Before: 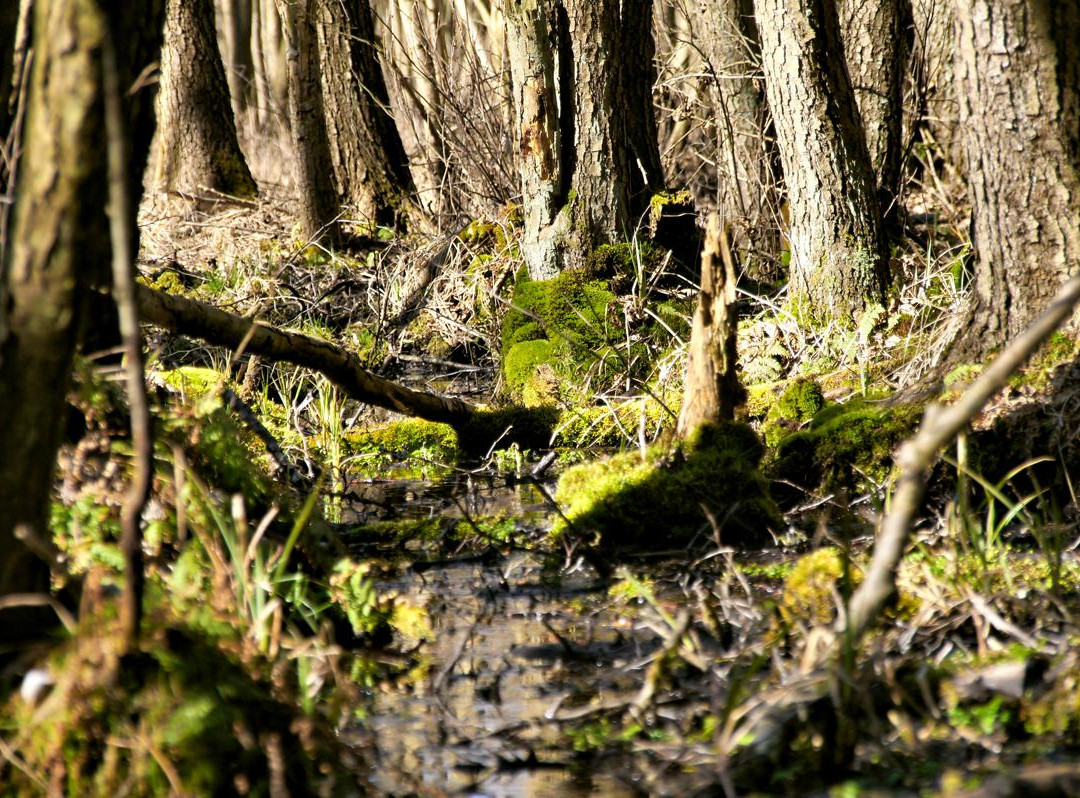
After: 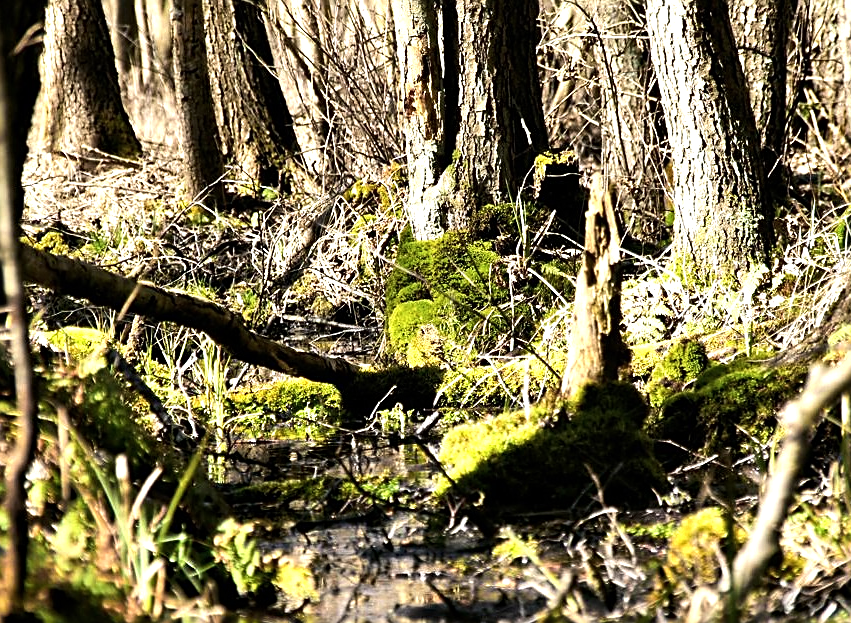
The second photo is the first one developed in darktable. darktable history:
contrast brightness saturation: saturation -0.05
crop and rotate: left 10.77%, top 5.1%, right 10.41%, bottom 16.76%
sharpen: on, module defaults
tone equalizer: -8 EV -0.75 EV, -7 EV -0.7 EV, -6 EV -0.6 EV, -5 EV -0.4 EV, -3 EV 0.4 EV, -2 EV 0.6 EV, -1 EV 0.7 EV, +0 EV 0.75 EV, edges refinement/feathering 500, mask exposure compensation -1.57 EV, preserve details no
